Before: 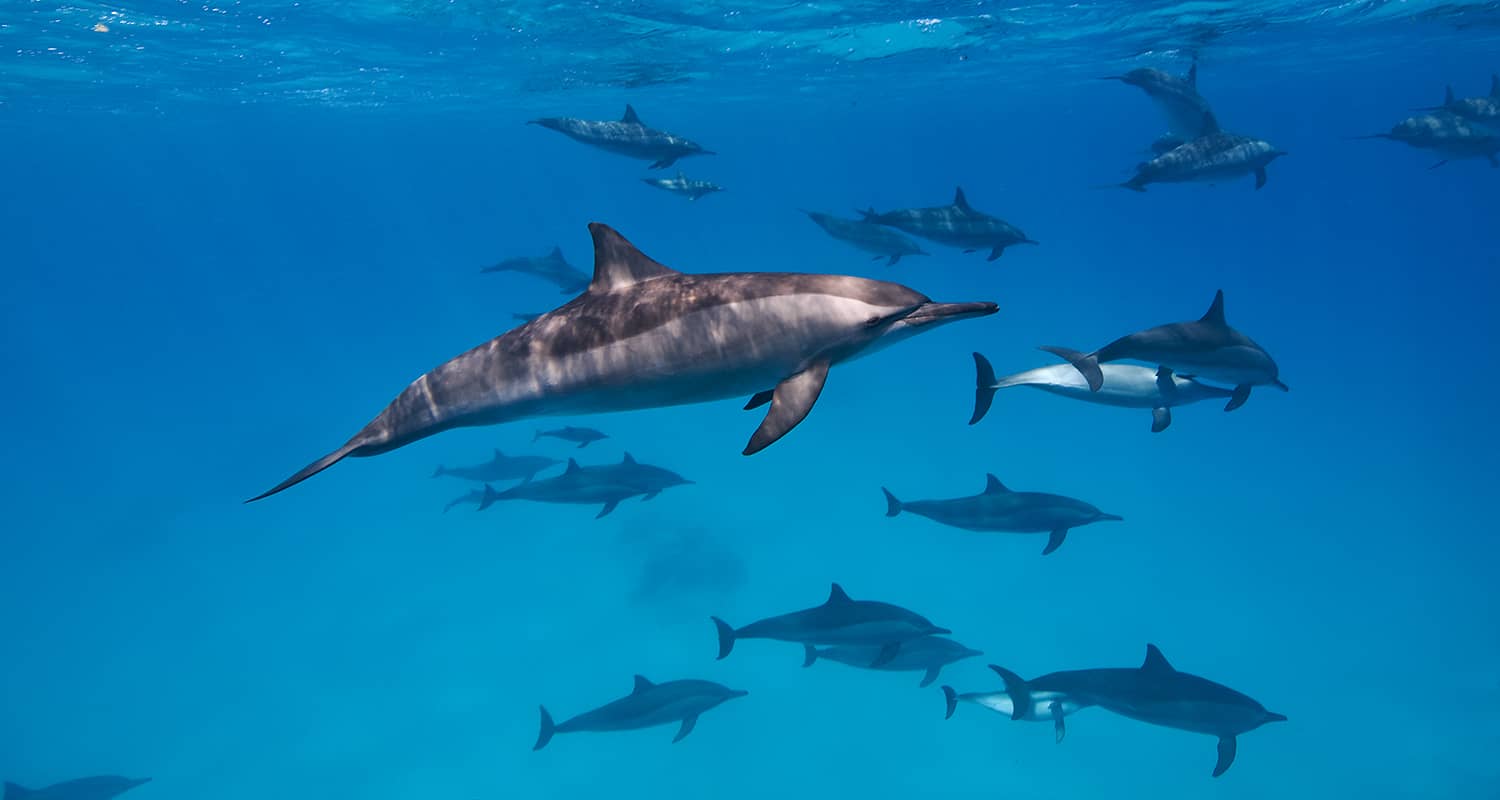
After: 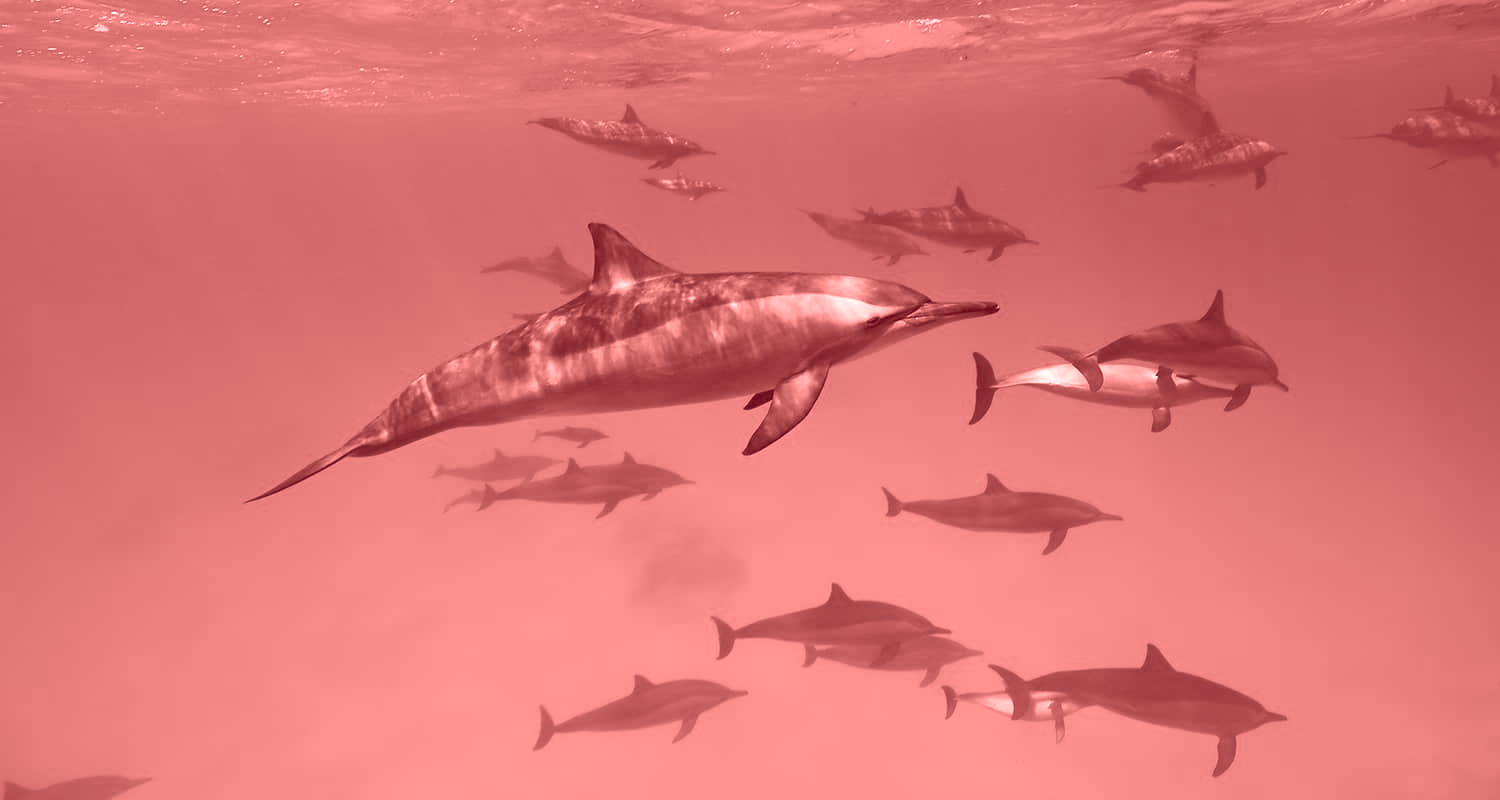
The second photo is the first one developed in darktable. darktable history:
colorize: saturation 60%, source mix 100%
base curve: exposure shift 0, preserve colors none
